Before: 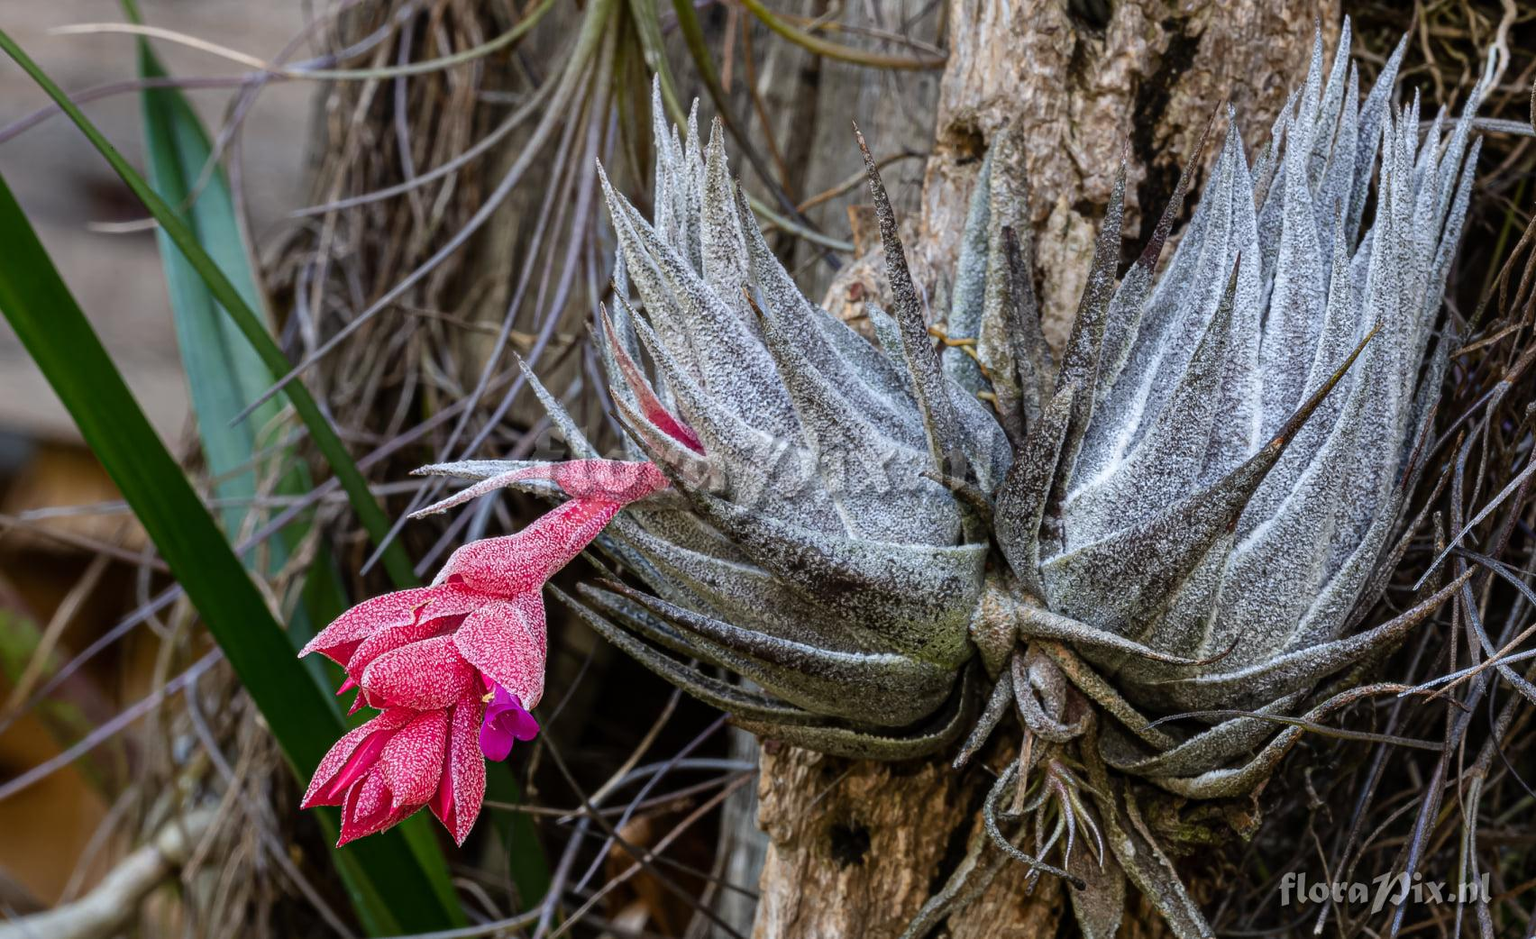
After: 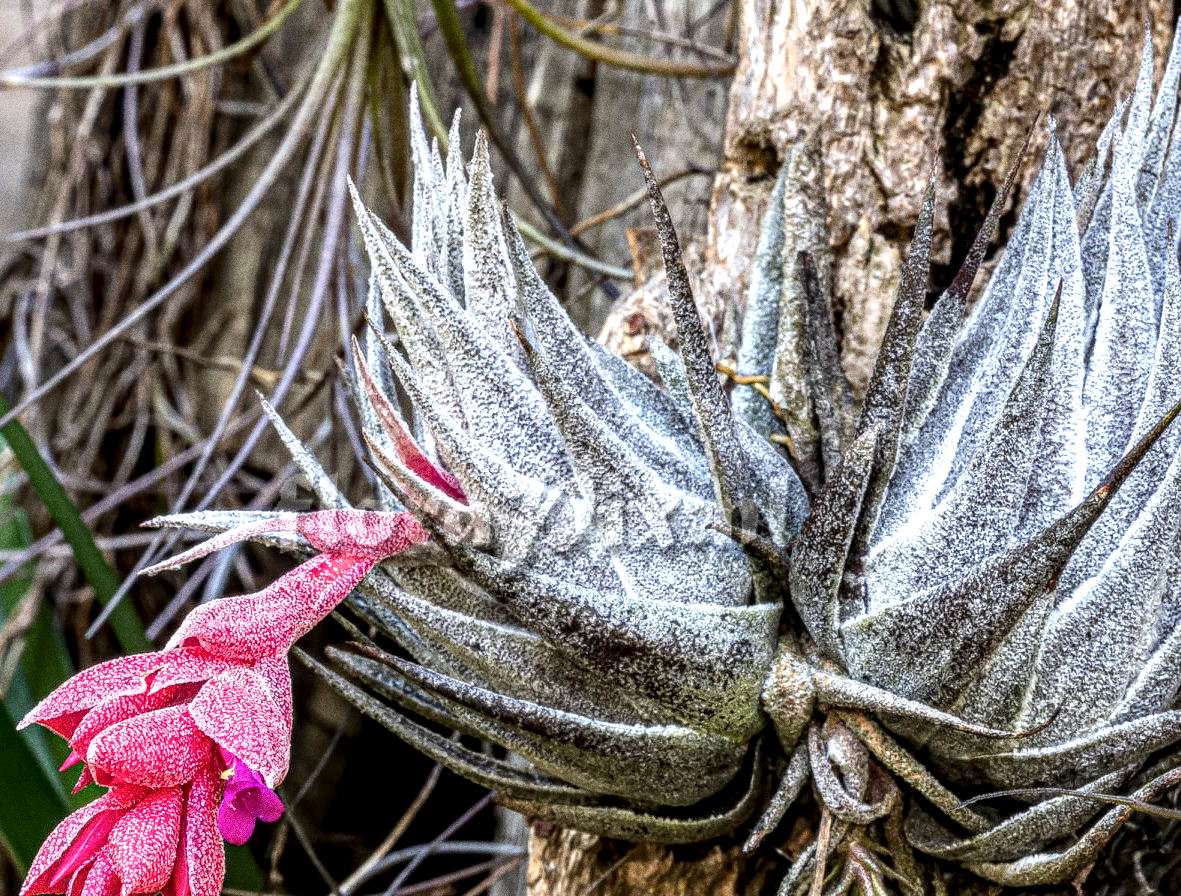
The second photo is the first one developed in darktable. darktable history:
crop: left 18.479%, right 12.2%, bottom 13.971%
local contrast: detail 154%
exposure: black level correction 0, exposure 0.7 EV, compensate exposure bias true, compensate highlight preservation false
grain: coarseness 0.09 ISO, strength 40%
